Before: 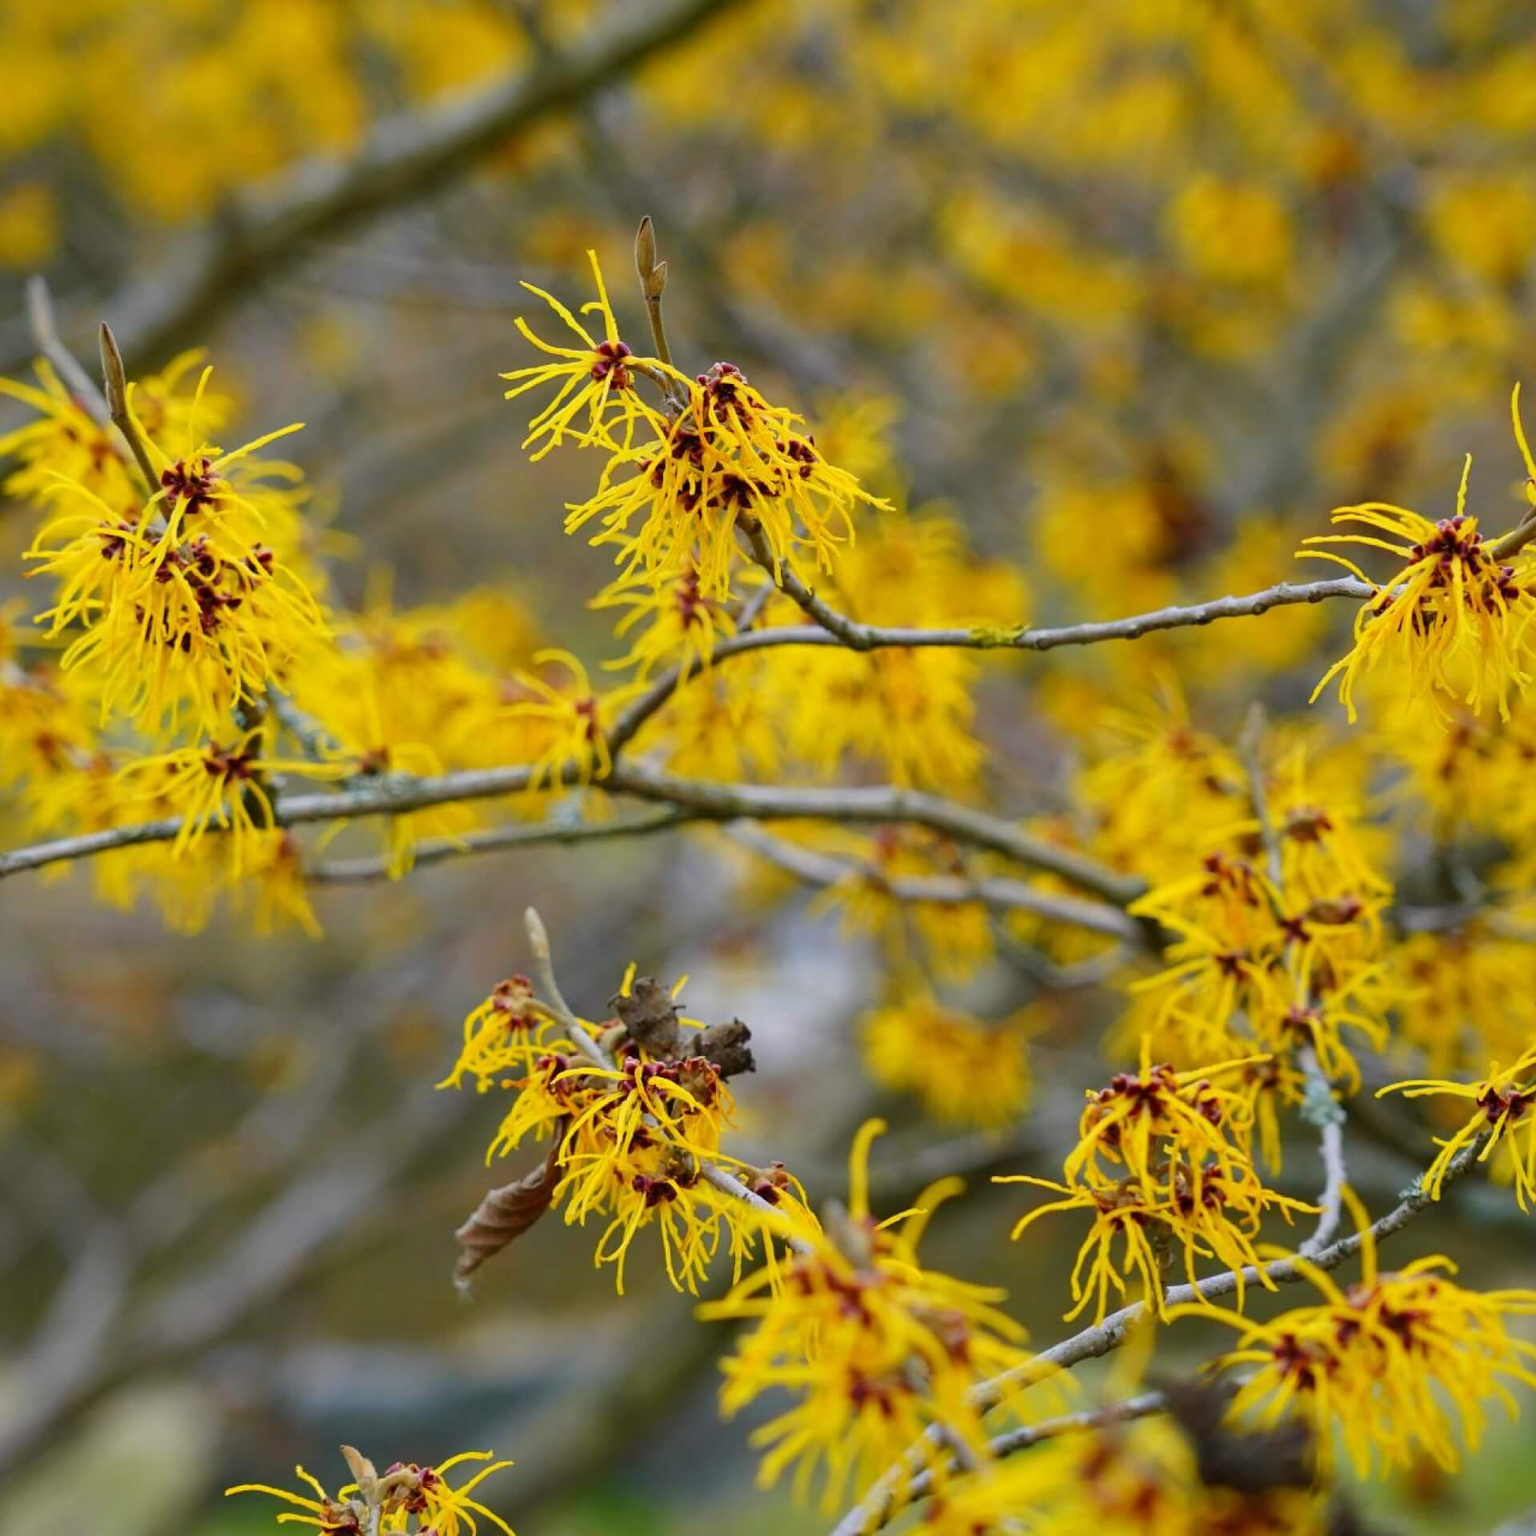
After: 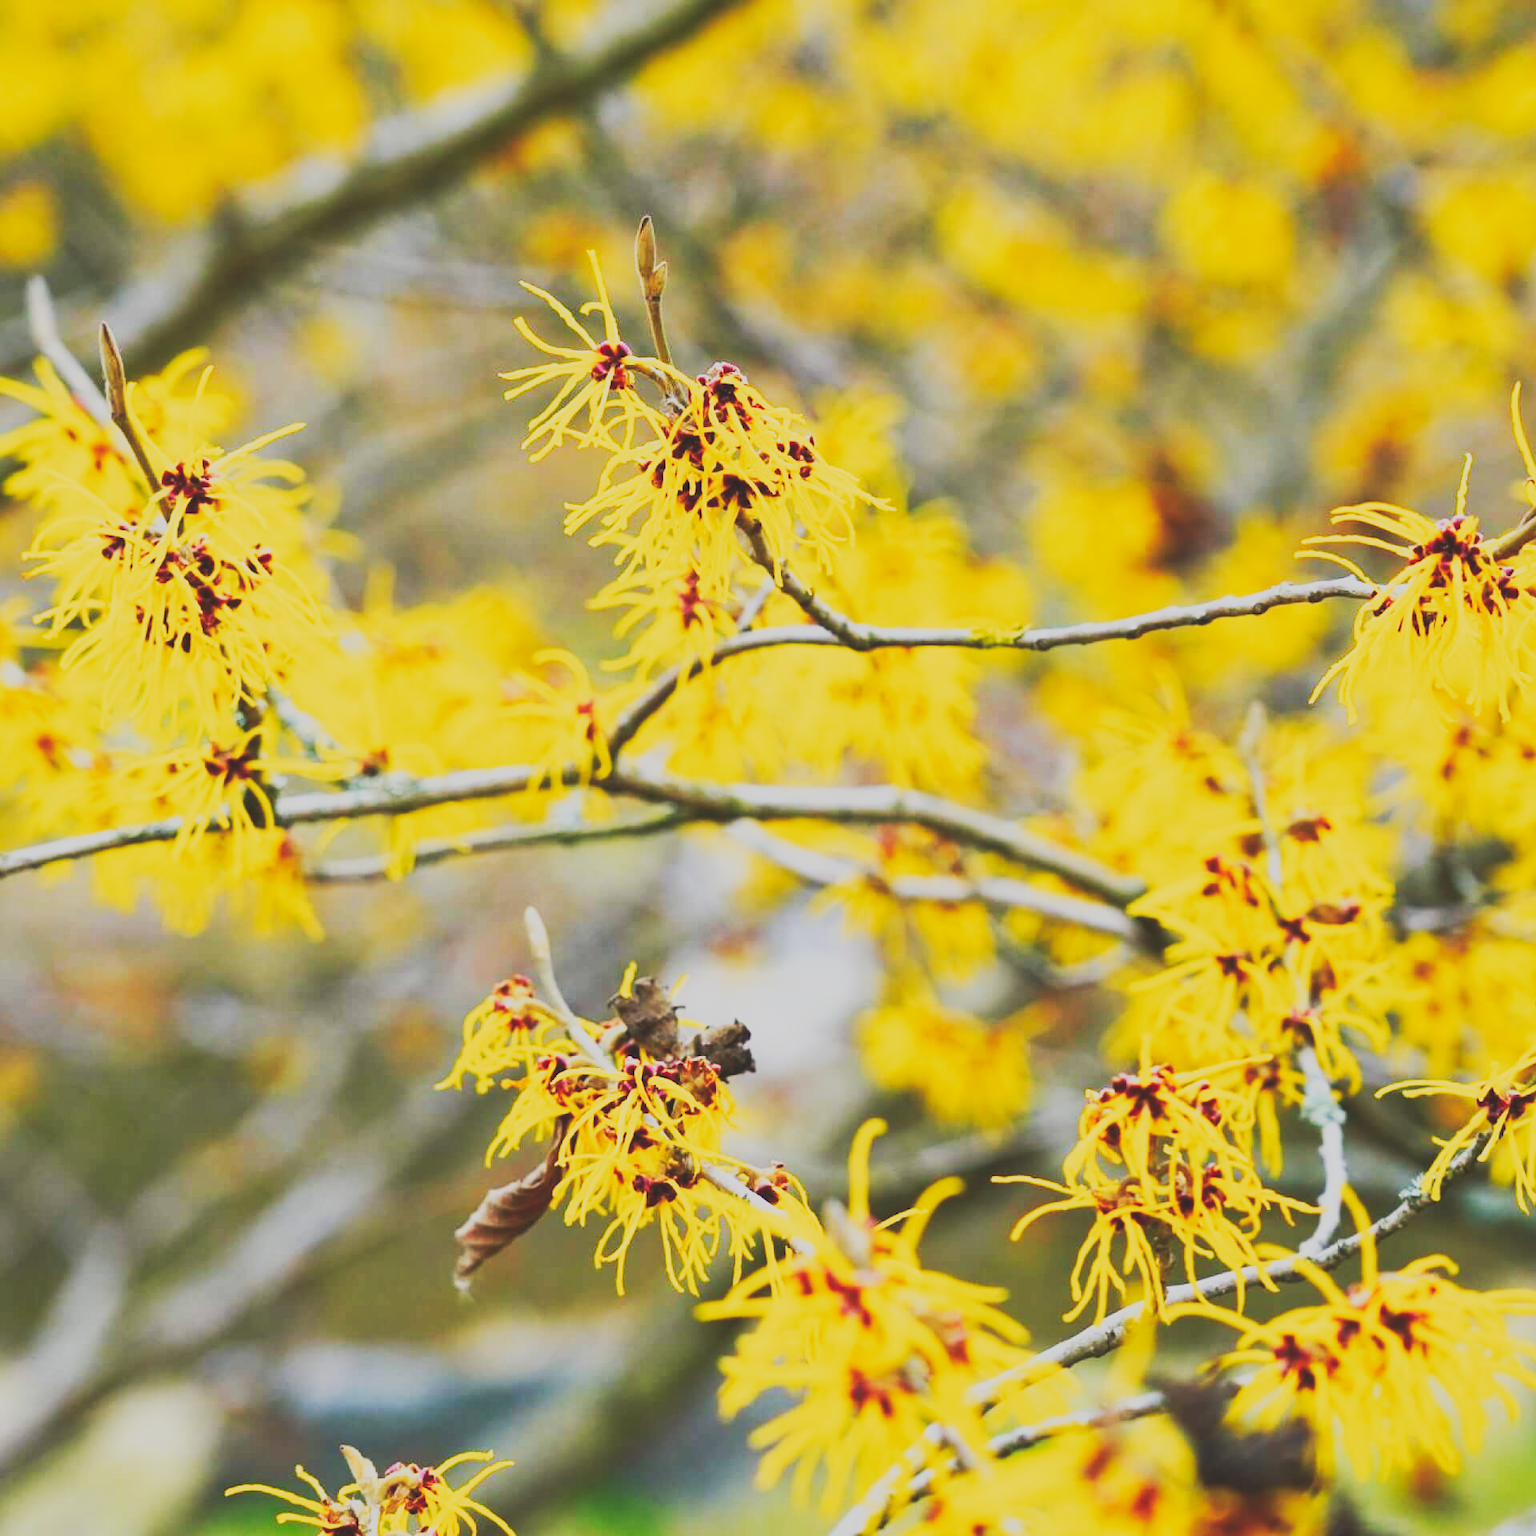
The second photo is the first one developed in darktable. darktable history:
exposure: black level correction 0, exposure 1 EV, compensate highlight preservation false
tone curve: curves: ch0 [(0, 0.148) (0.191, 0.225) (0.39, 0.373) (0.669, 0.716) (0.847, 0.818) (1, 0.839)], preserve colors none
